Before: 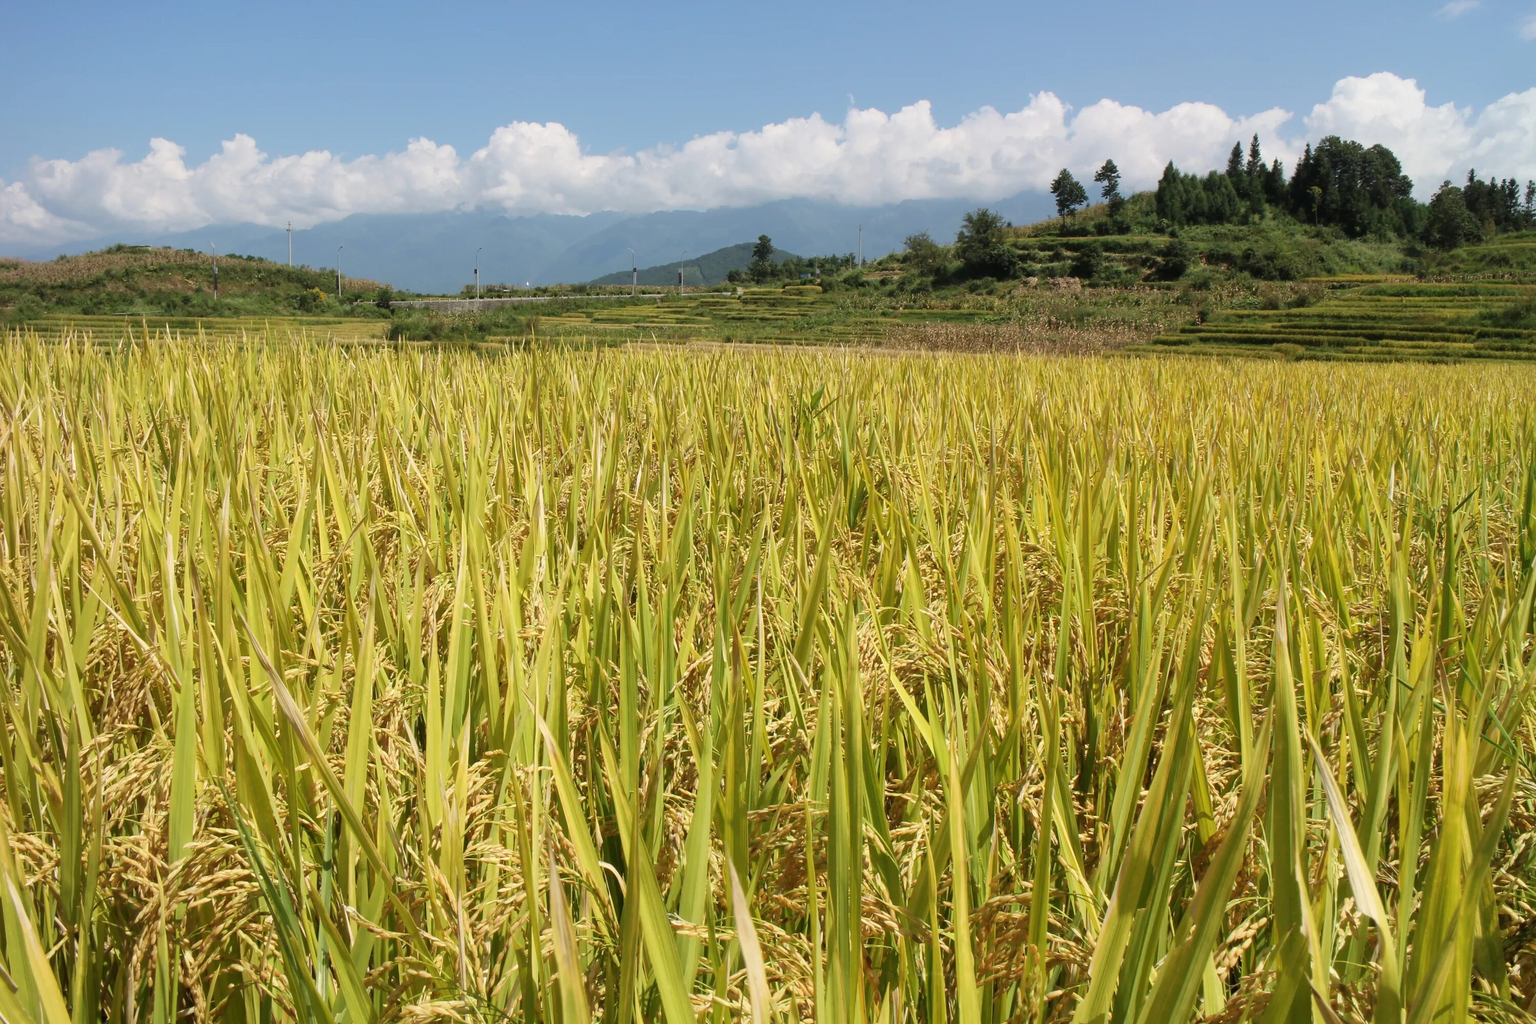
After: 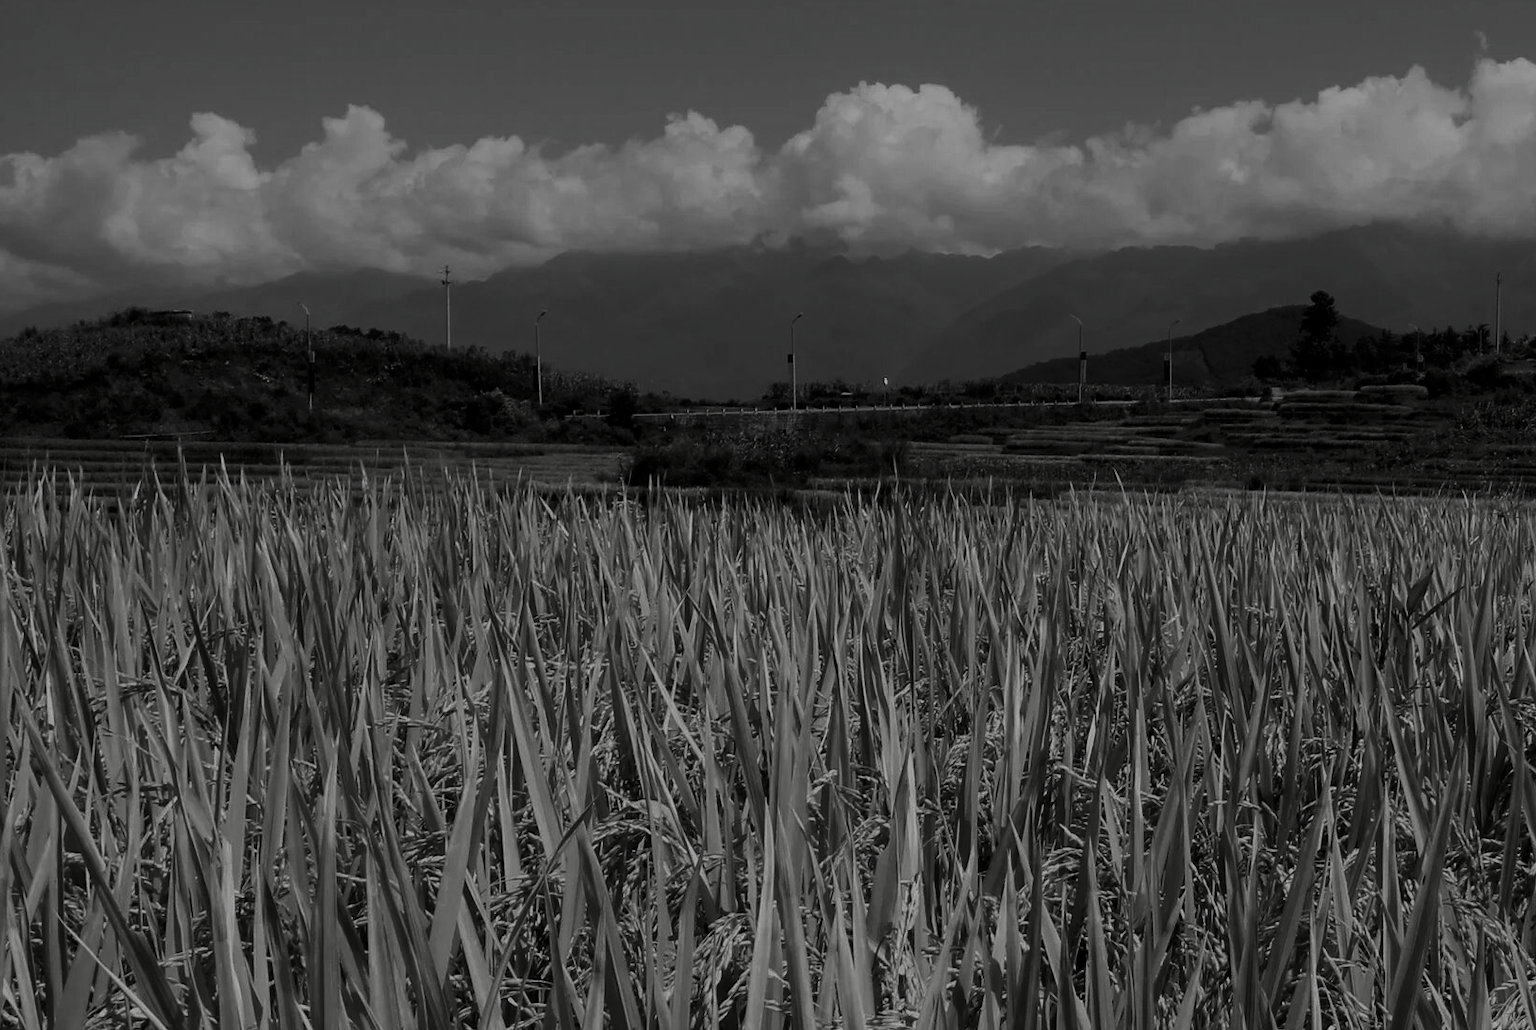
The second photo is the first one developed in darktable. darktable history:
crop and rotate: left 3.048%, top 7.514%, right 42.641%, bottom 37.809%
contrast brightness saturation: contrast 0.023, brightness -0.994, saturation -0.993
filmic rgb: black relative exposure -7.76 EV, white relative exposure 4.37 EV, target black luminance 0%, hardness 3.76, latitude 50.85%, contrast 1.062, highlights saturation mix 8.91%, shadows ↔ highlights balance -0.272%, color science v6 (2022), iterations of high-quality reconstruction 0
